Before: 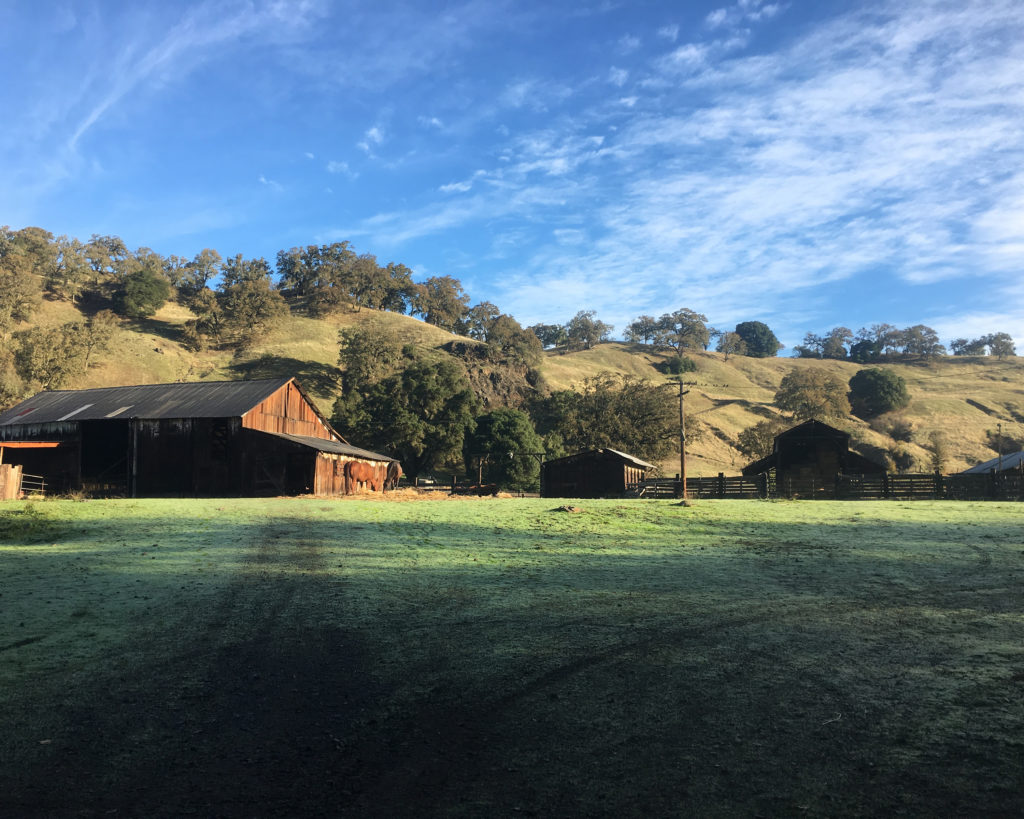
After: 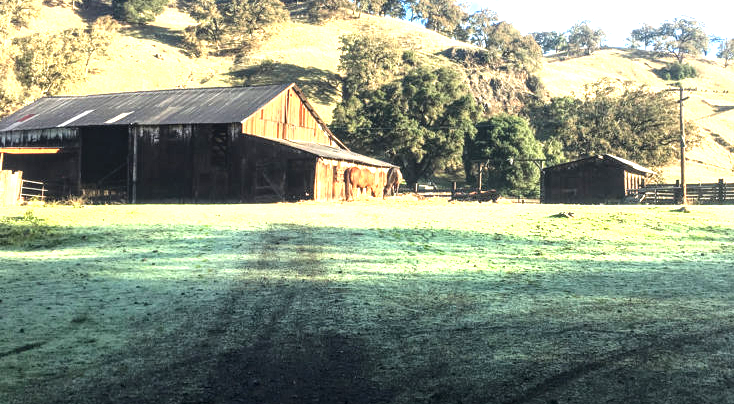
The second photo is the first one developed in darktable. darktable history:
crop: top 36.002%, right 28.286%, bottom 14.647%
local contrast: detail 130%
tone equalizer: -8 EV -0.783 EV, -7 EV -0.67 EV, -6 EV -0.582 EV, -5 EV -0.416 EV, -3 EV 0.365 EV, -2 EV 0.6 EV, -1 EV 0.68 EV, +0 EV 0.773 EV
exposure: exposure 1.143 EV, compensate highlight preservation false
